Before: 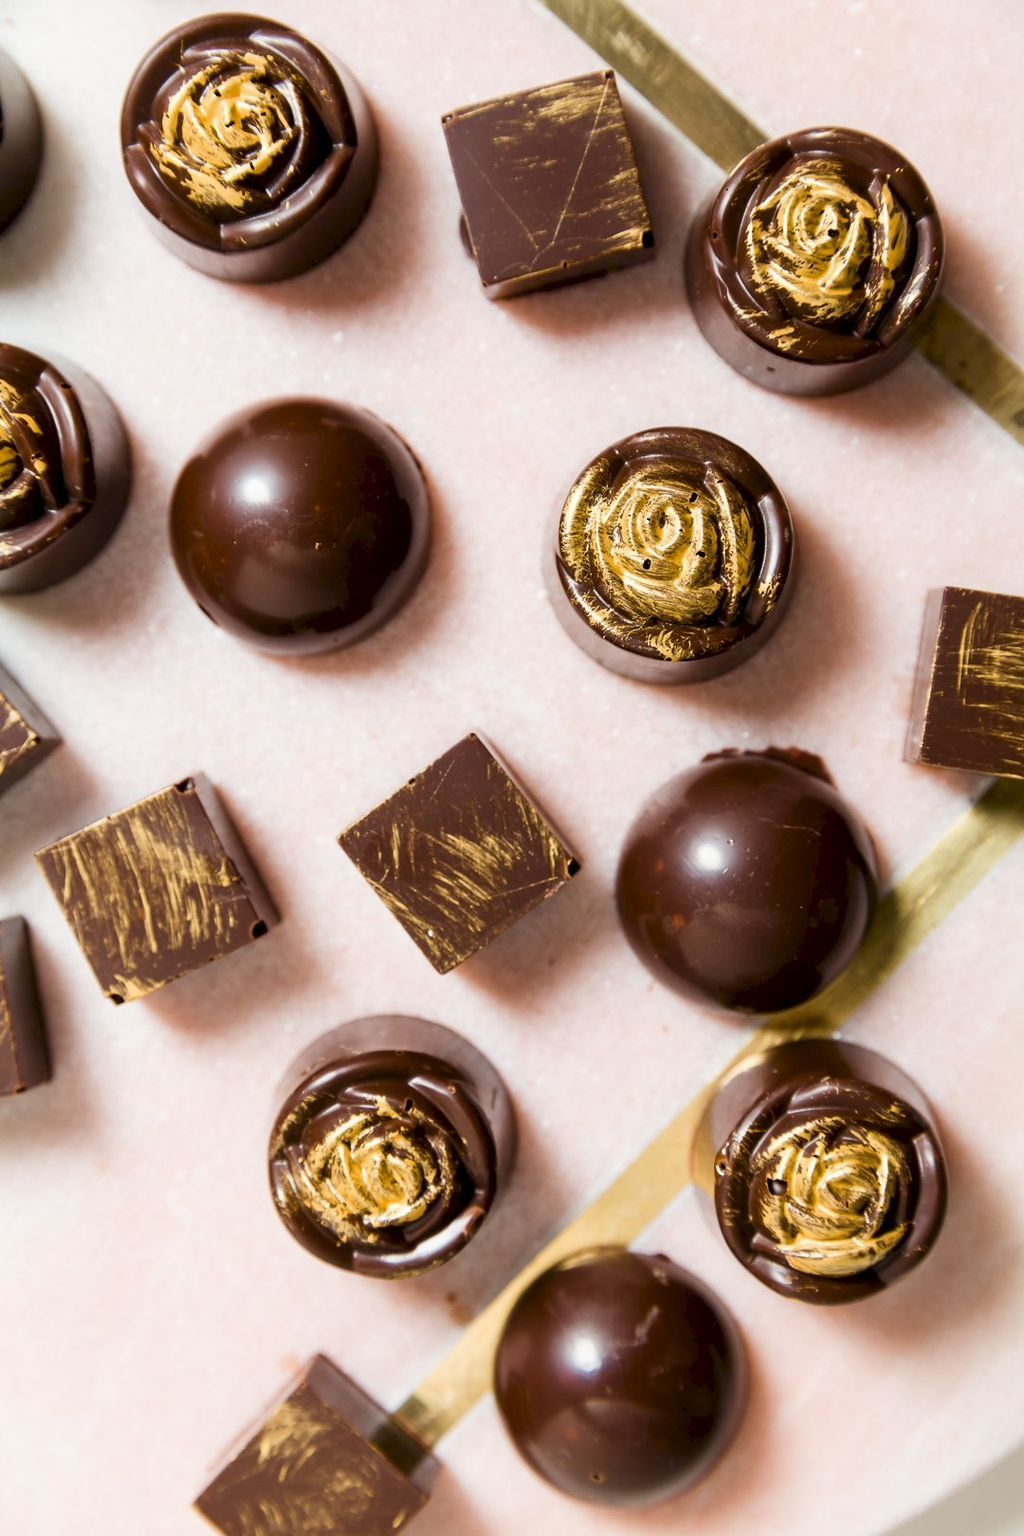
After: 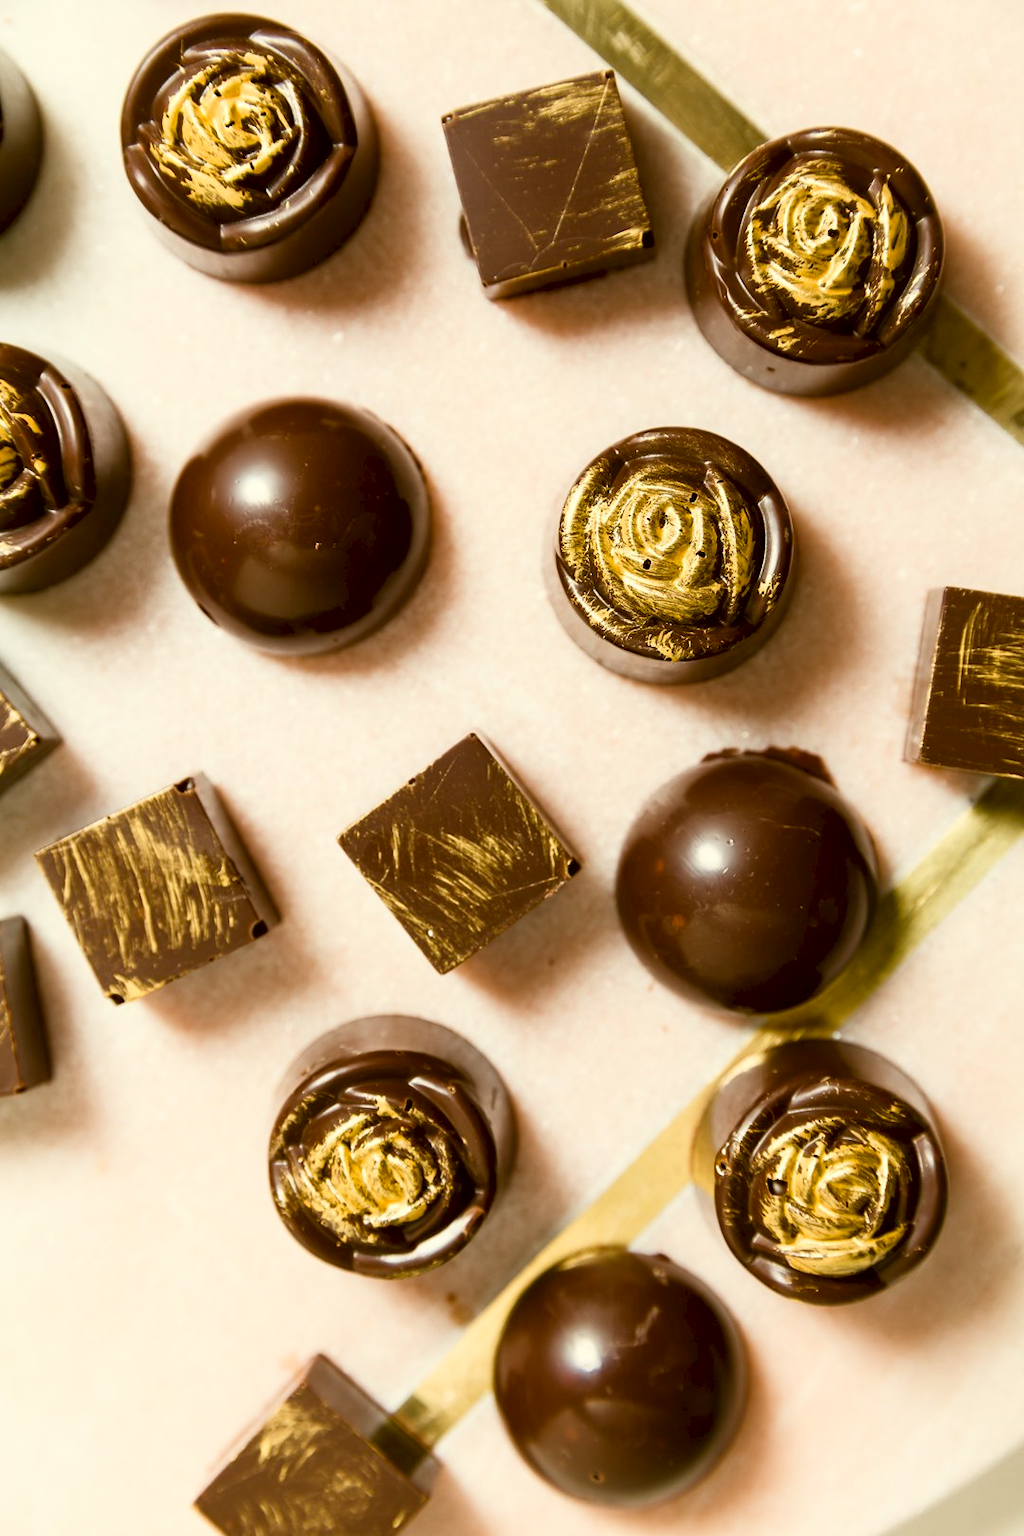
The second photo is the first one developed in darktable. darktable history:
color correction: highlights a* -1.51, highlights b* 10.1, shadows a* 0.327, shadows b* 19.17
shadows and highlights: shadows 1.53, highlights 40.99
exposure: compensate highlight preservation false
